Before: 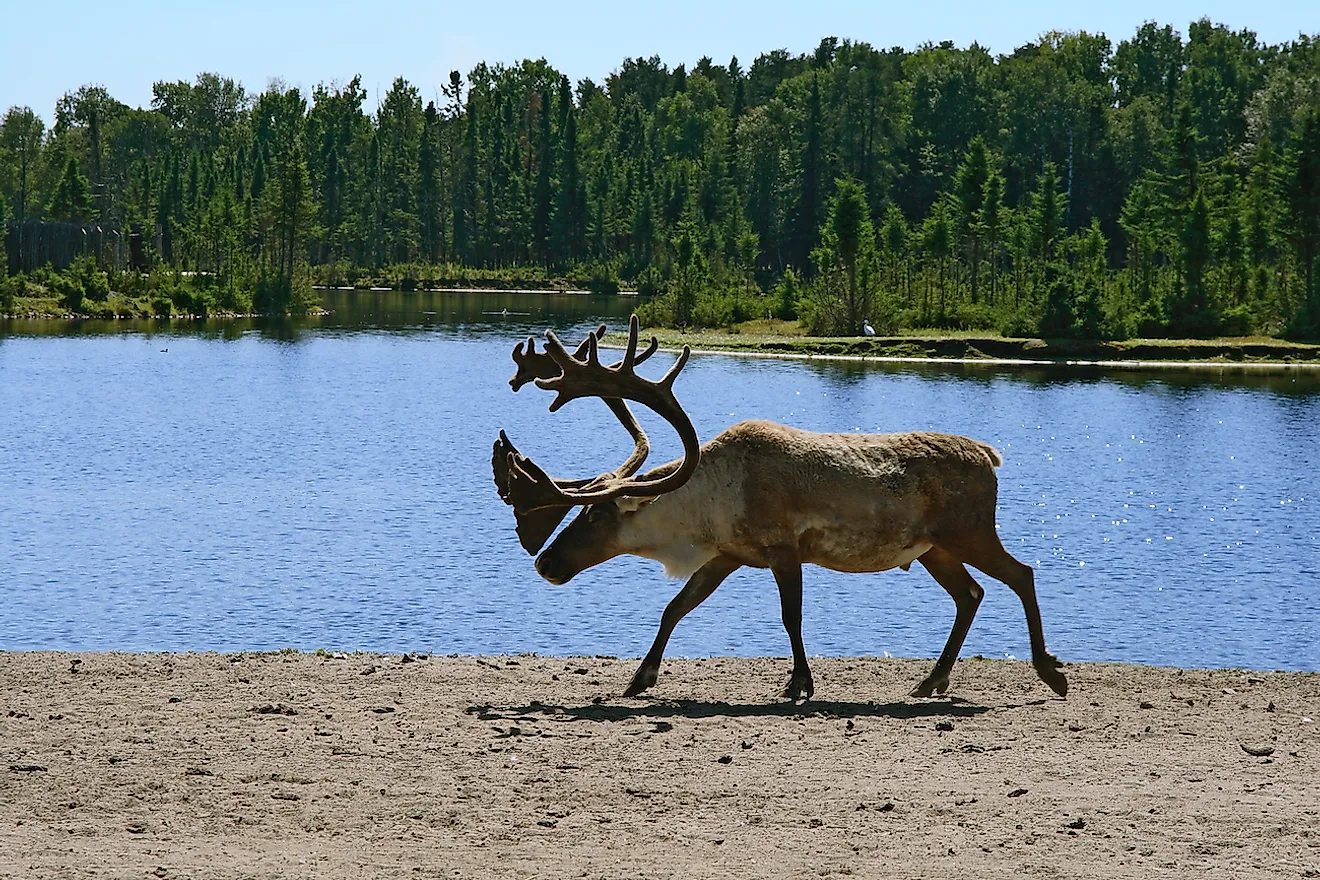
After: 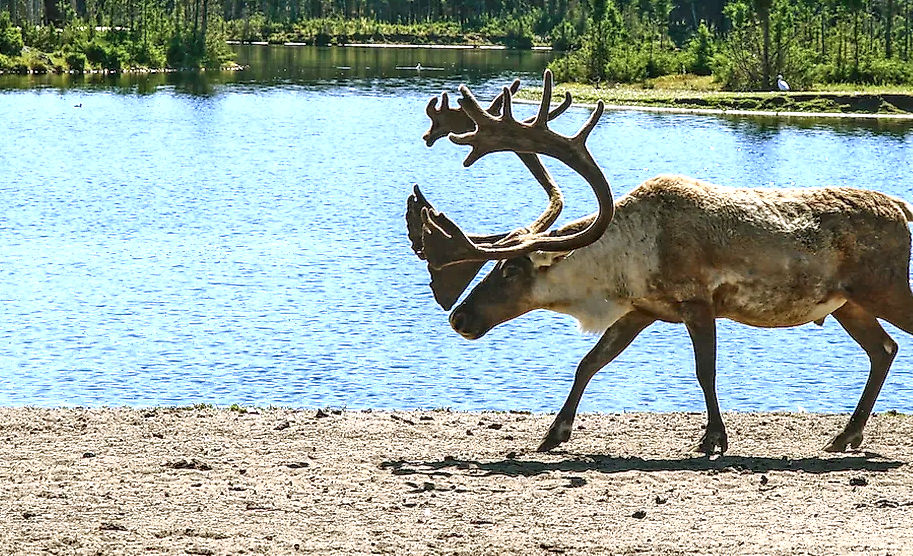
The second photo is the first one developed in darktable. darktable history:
local contrast: highlights 21%, detail 150%
crop: left 6.529%, top 27.851%, right 24.284%, bottom 8.942%
exposure: black level correction 0, exposure 1.105 EV, compensate highlight preservation false
